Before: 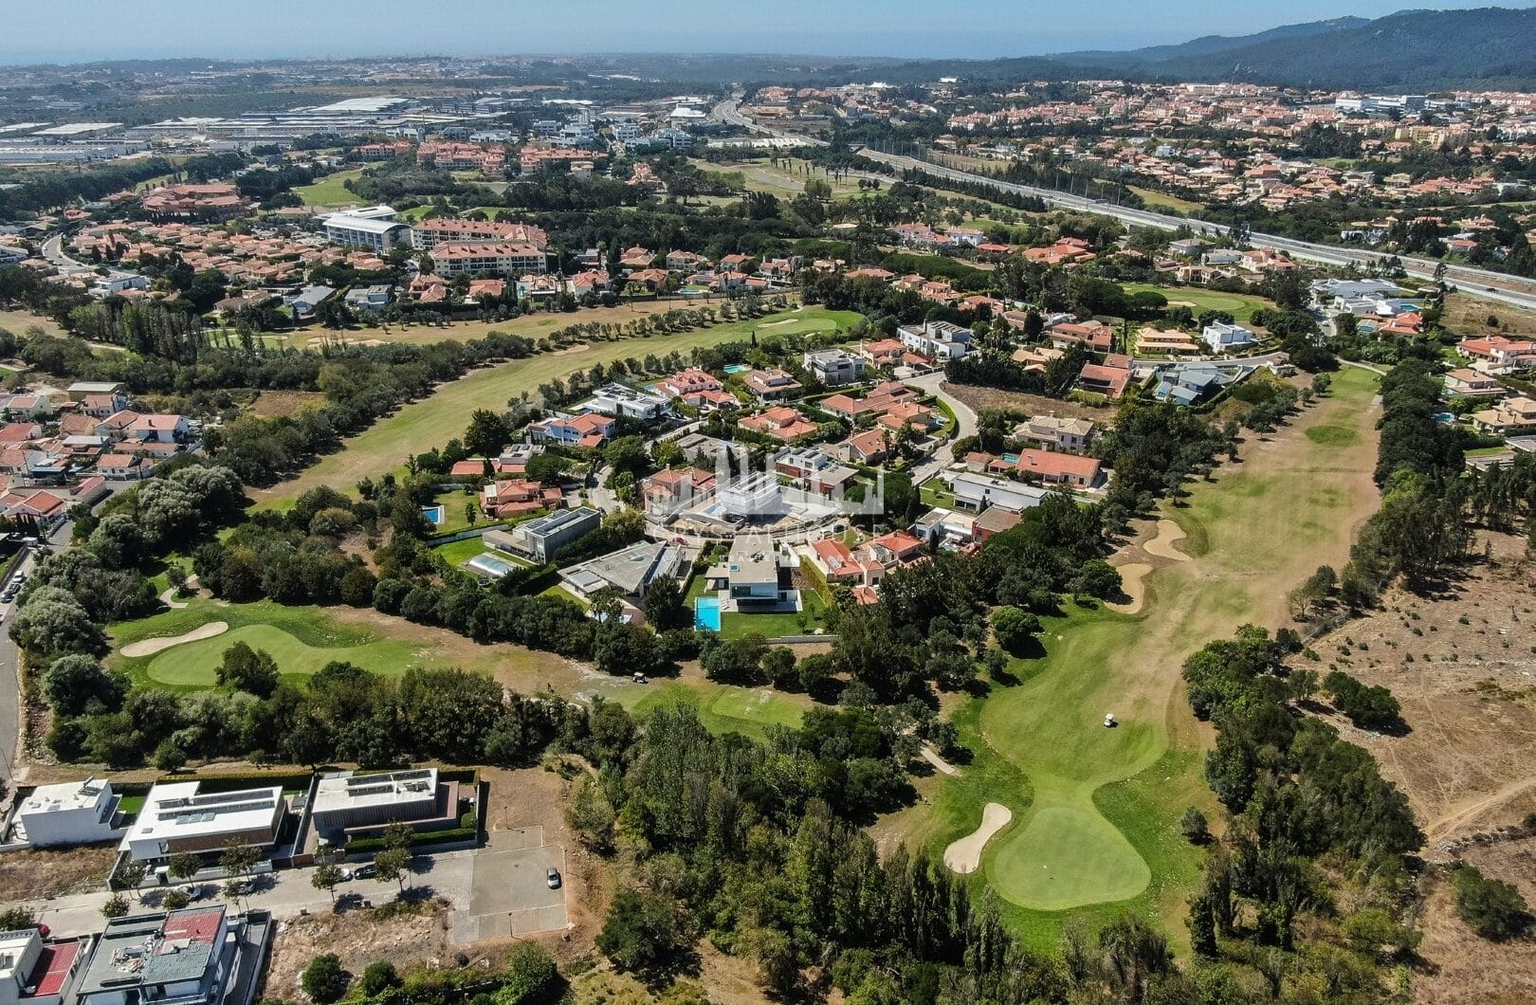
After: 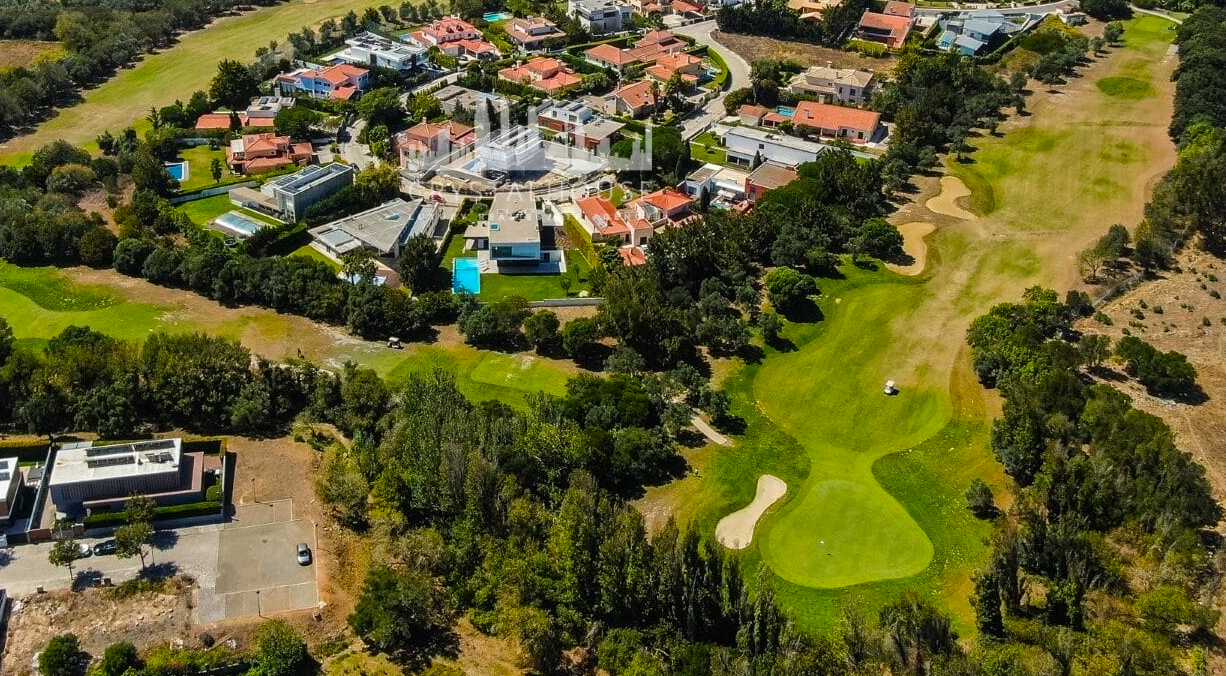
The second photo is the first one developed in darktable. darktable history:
crop and rotate: left 17.299%, top 35.115%, right 7.015%, bottom 1.024%
color balance rgb: linear chroma grading › global chroma 15%, perceptual saturation grading › global saturation 30%
